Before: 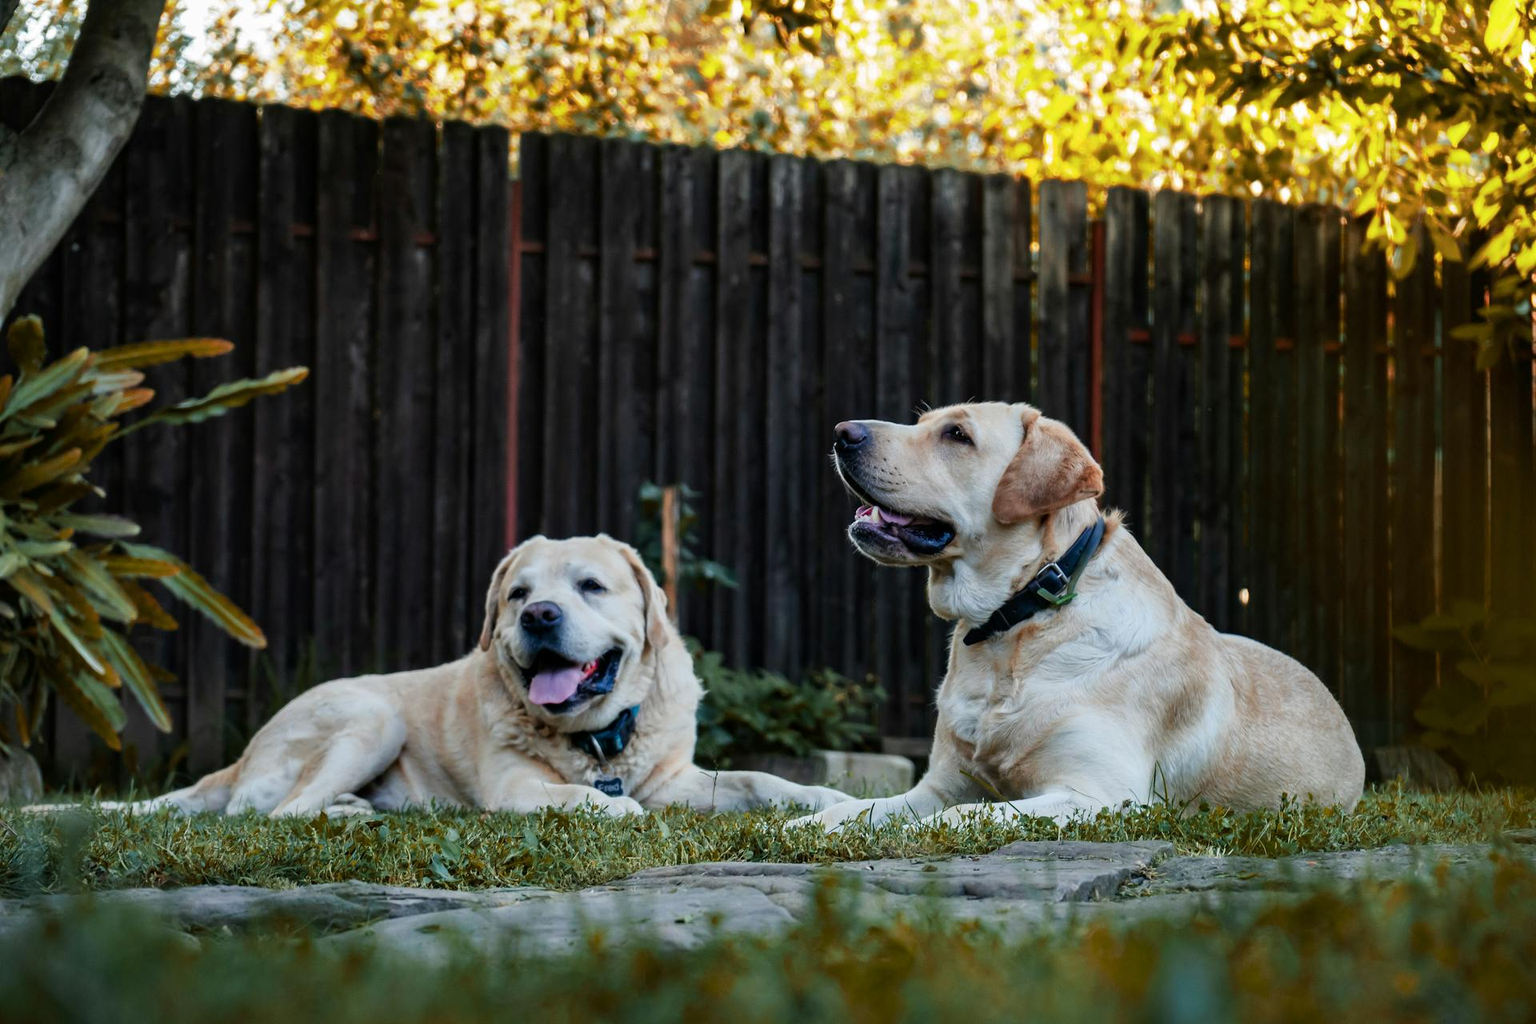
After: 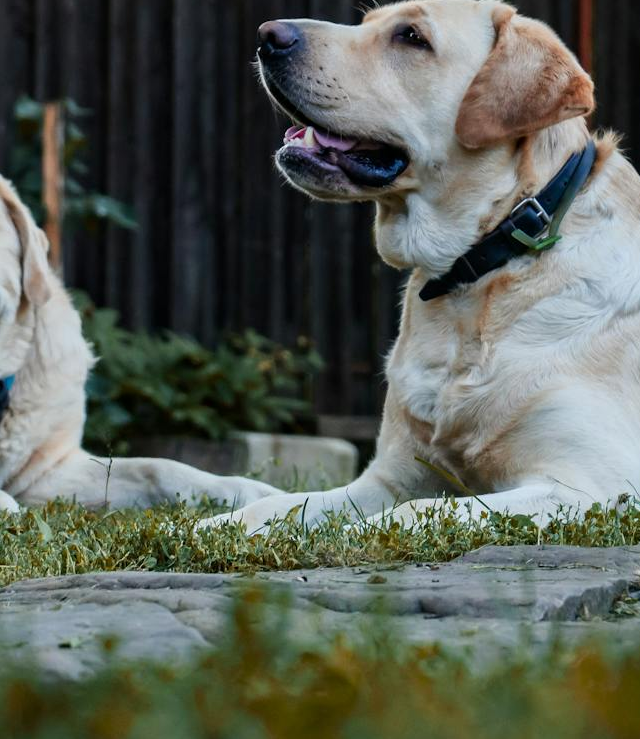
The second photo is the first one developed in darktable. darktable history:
crop: left 40.887%, top 39.551%, right 25.771%, bottom 2.682%
